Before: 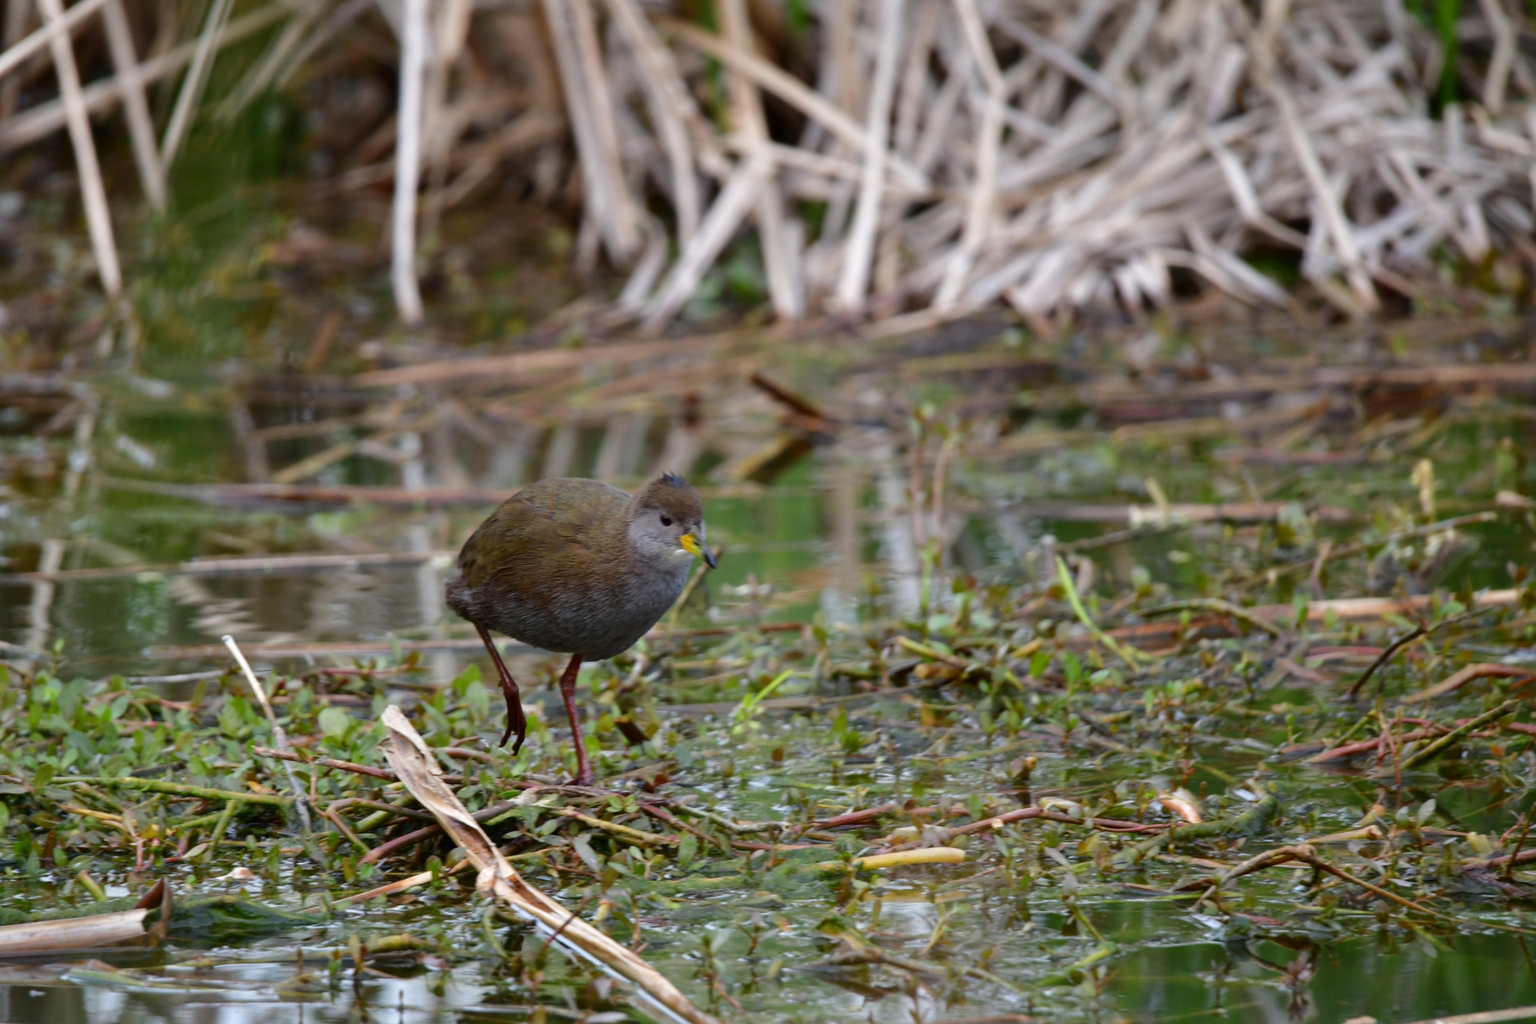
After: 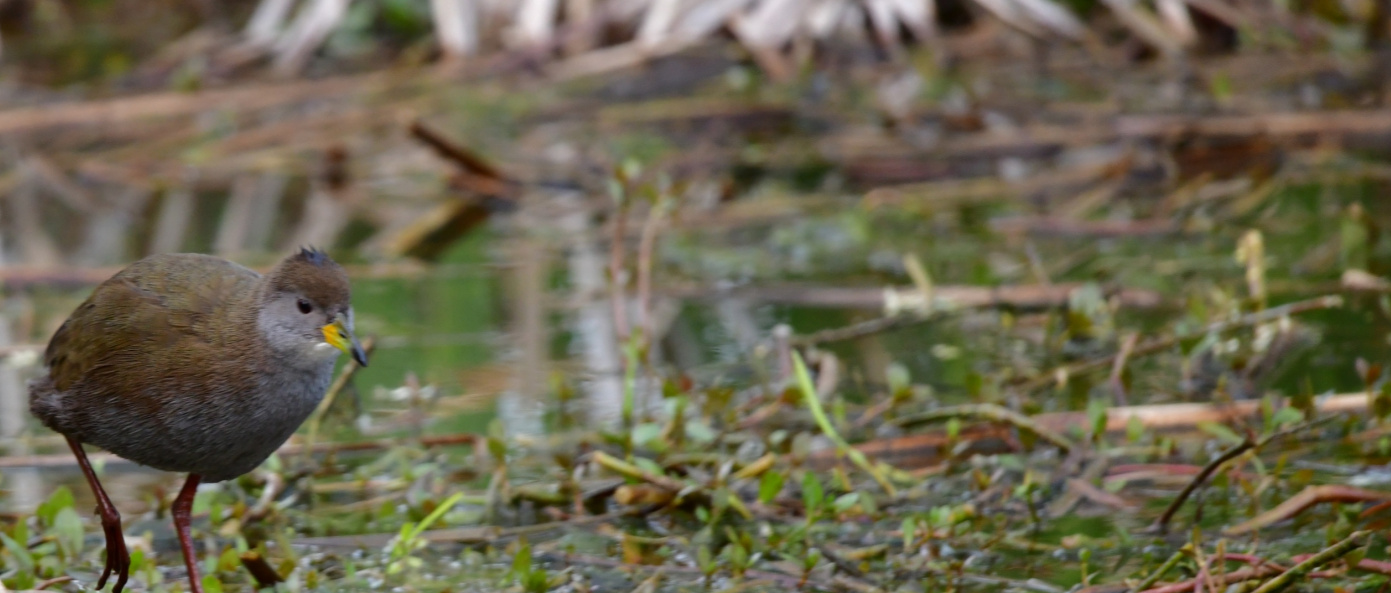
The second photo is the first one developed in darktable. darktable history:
crop and rotate: left 27.522%, top 26.883%, bottom 26.783%
tone equalizer: mask exposure compensation -0.511 EV
